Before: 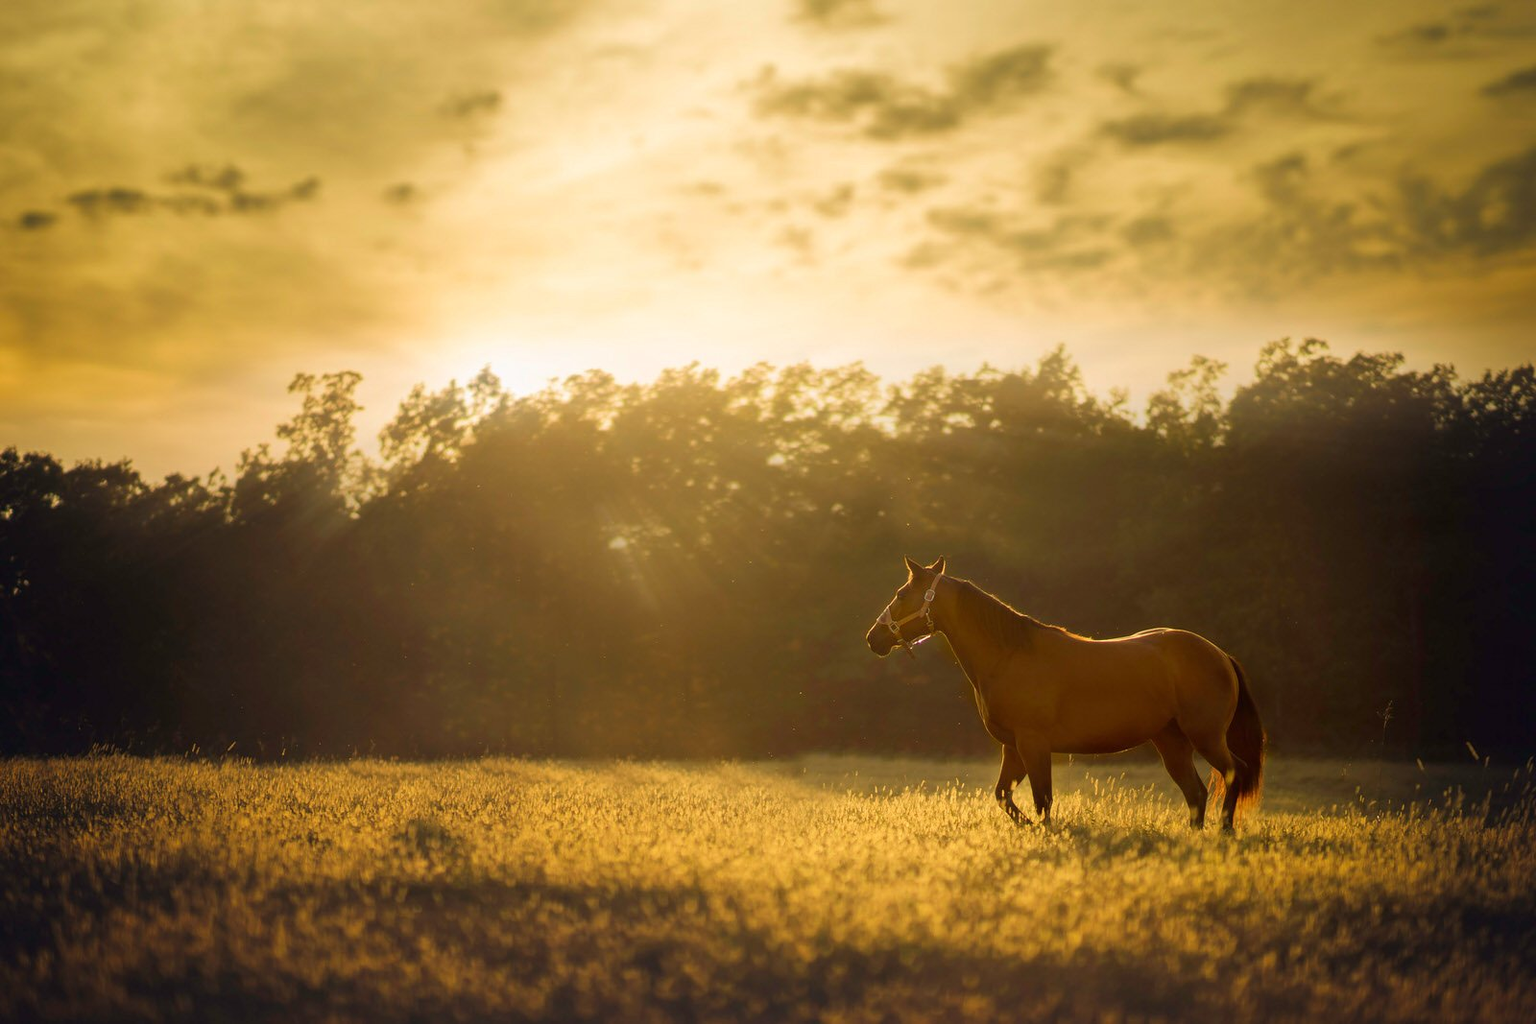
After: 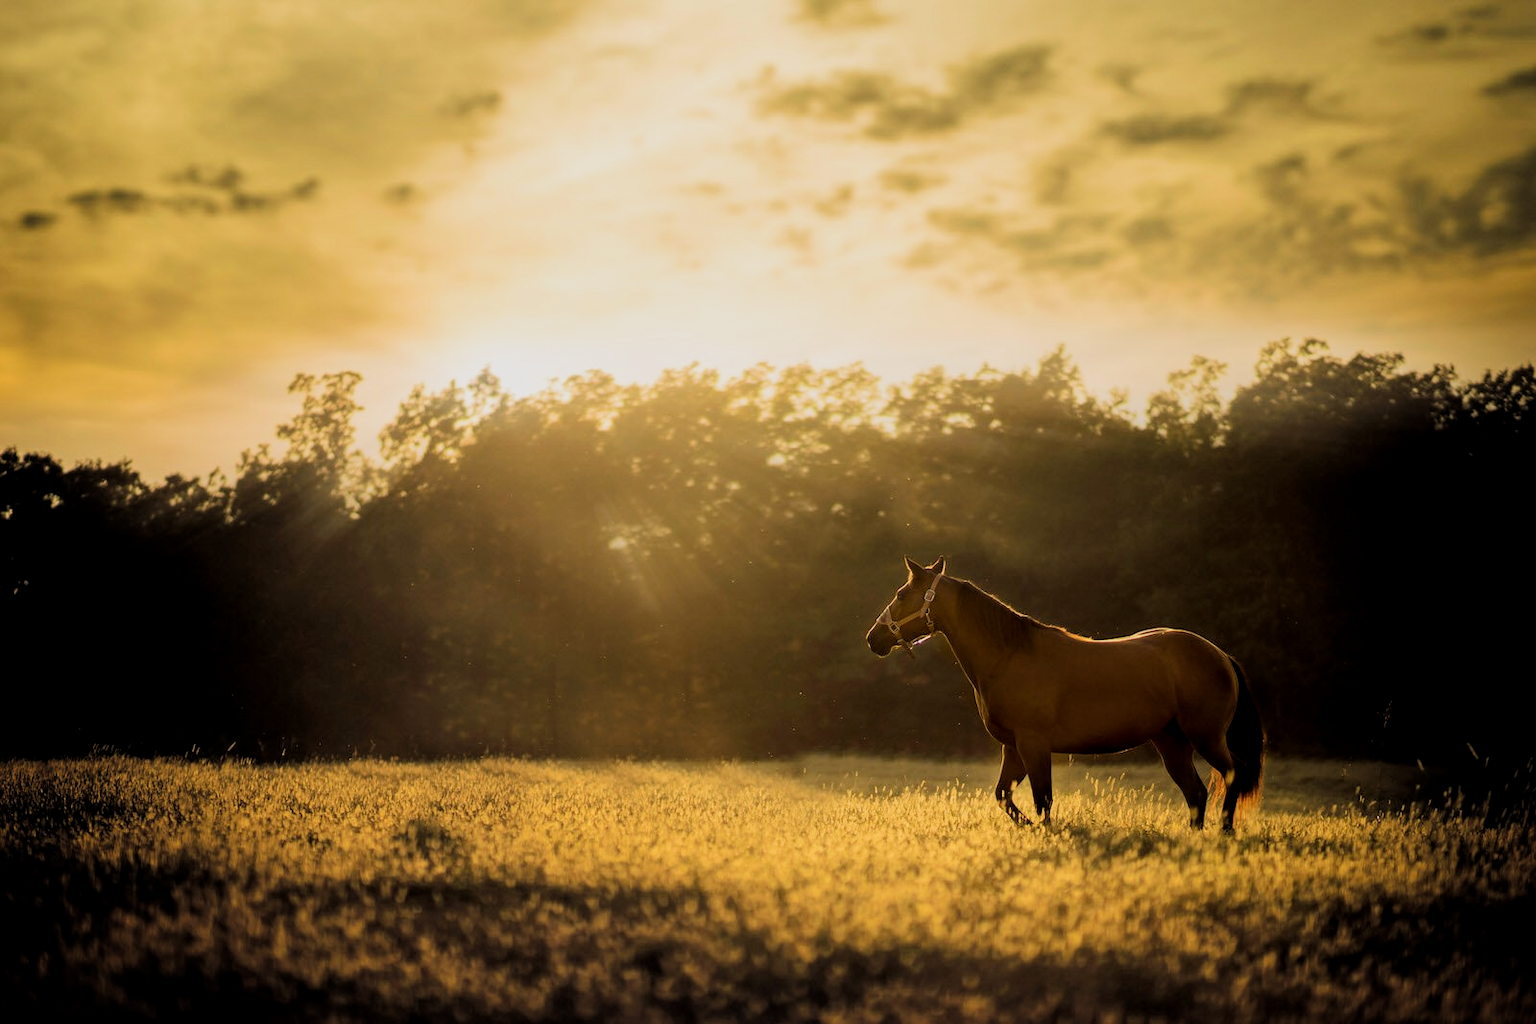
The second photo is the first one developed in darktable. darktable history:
local contrast: highlights 100%, shadows 100%, detail 120%, midtone range 0.2
color correction: saturation 0.98
filmic rgb: black relative exposure -5 EV, hardness 2.88, contrast 1.3, highlights saturation mix -30%
